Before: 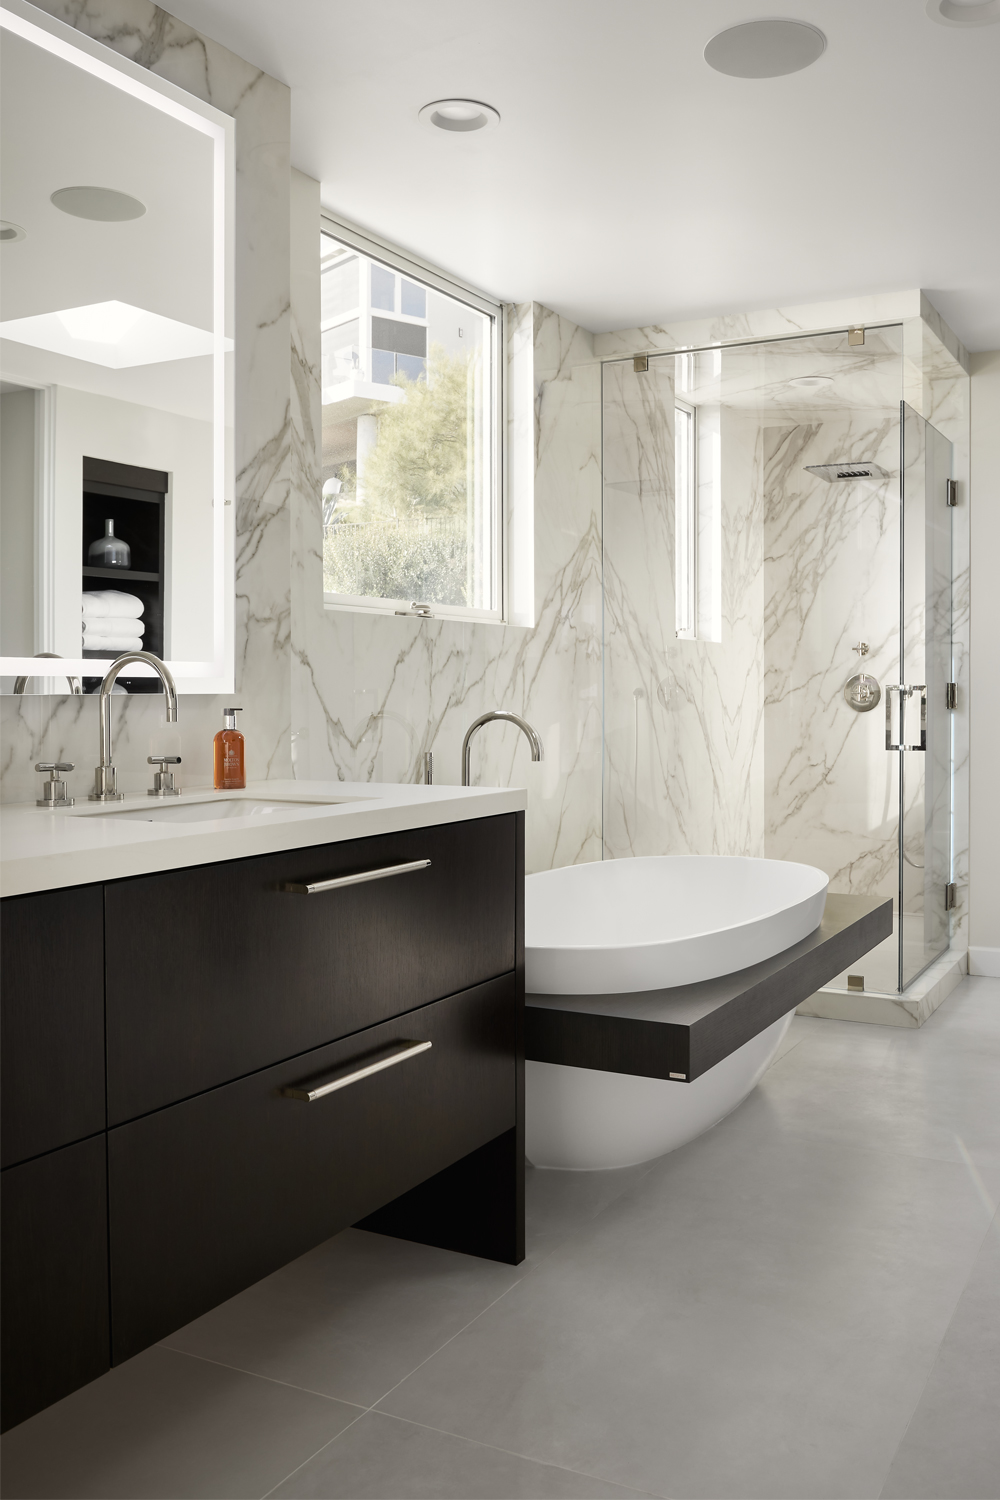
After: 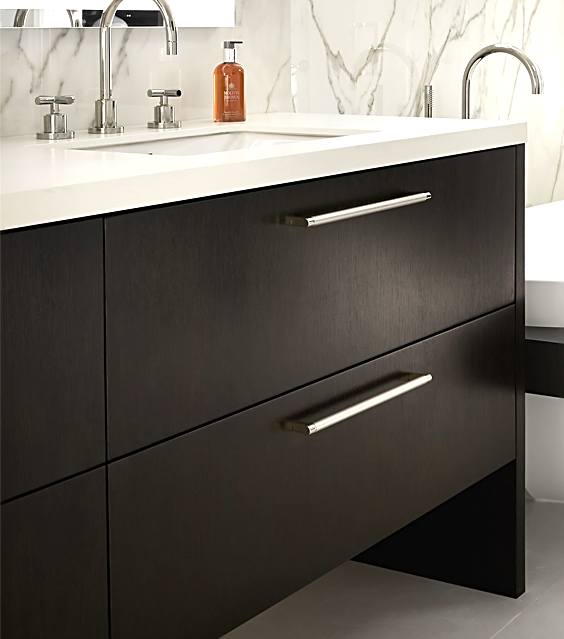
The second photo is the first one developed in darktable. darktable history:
crop: top 44.483%, right 43.593%, bottom 12.892%
exposure: exposure 0.722 EV, compensate highlight preservation false
sharpen: on, module defaults
